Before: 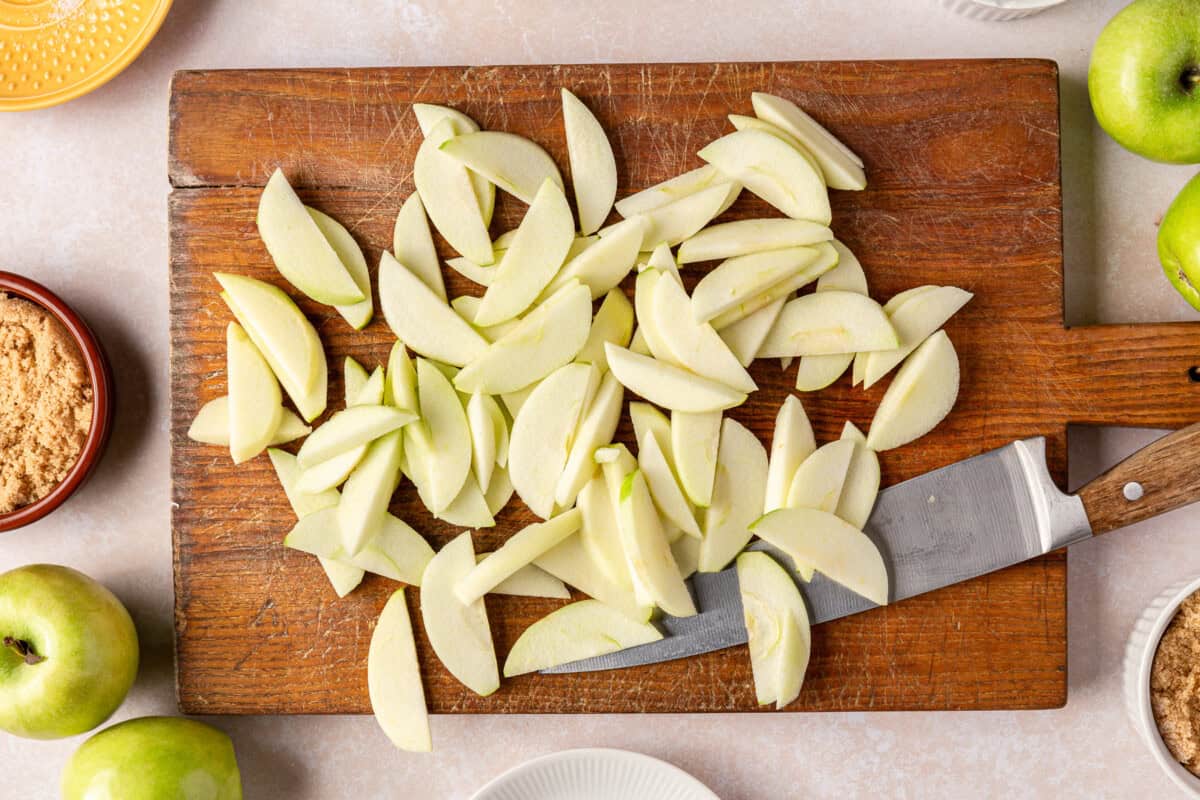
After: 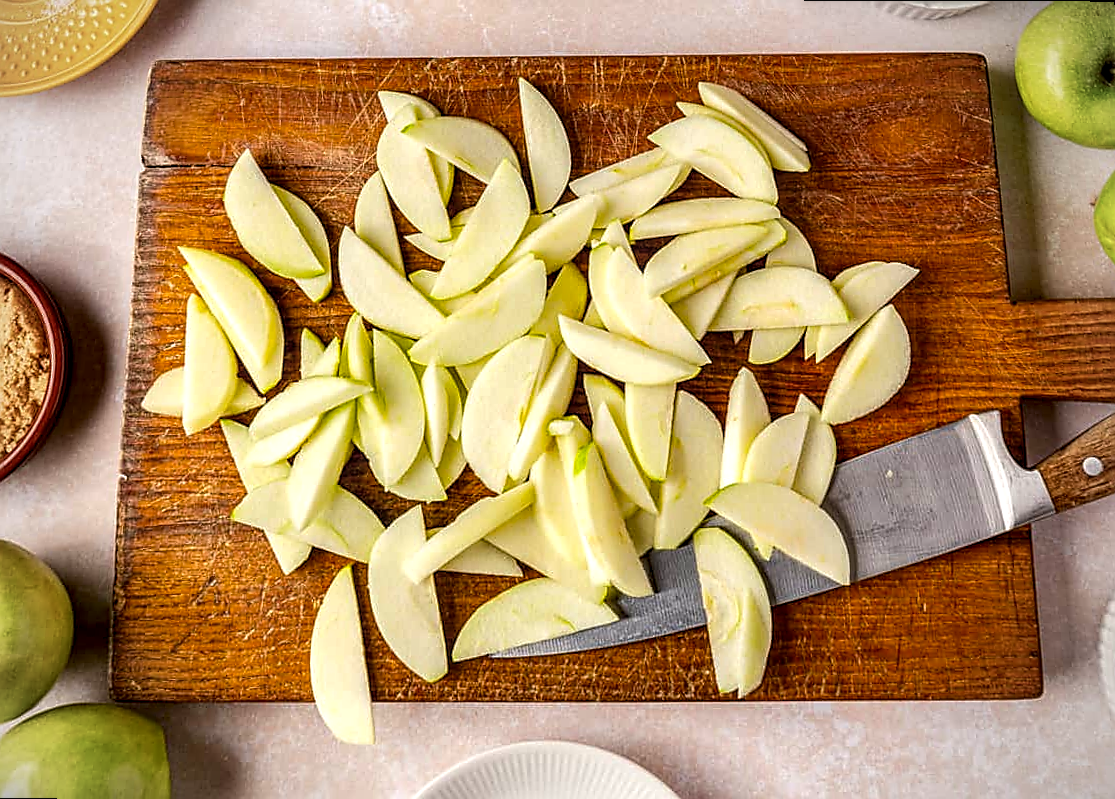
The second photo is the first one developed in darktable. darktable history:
local contrast: detail 150%
sharpen: radius 1.4, amount 1.25, threshold 0.7
vignetting: fall-off radius 60.92%
rotate and perspective: rotation 0.215°, lens shift (vertical) -0.139, crop left 0.069, crop right 0.939, crop top 0.002, crop bottom 0.996
color balance rgb: perceptual saturation grading › global saturation 20%, global vibrance 20%
